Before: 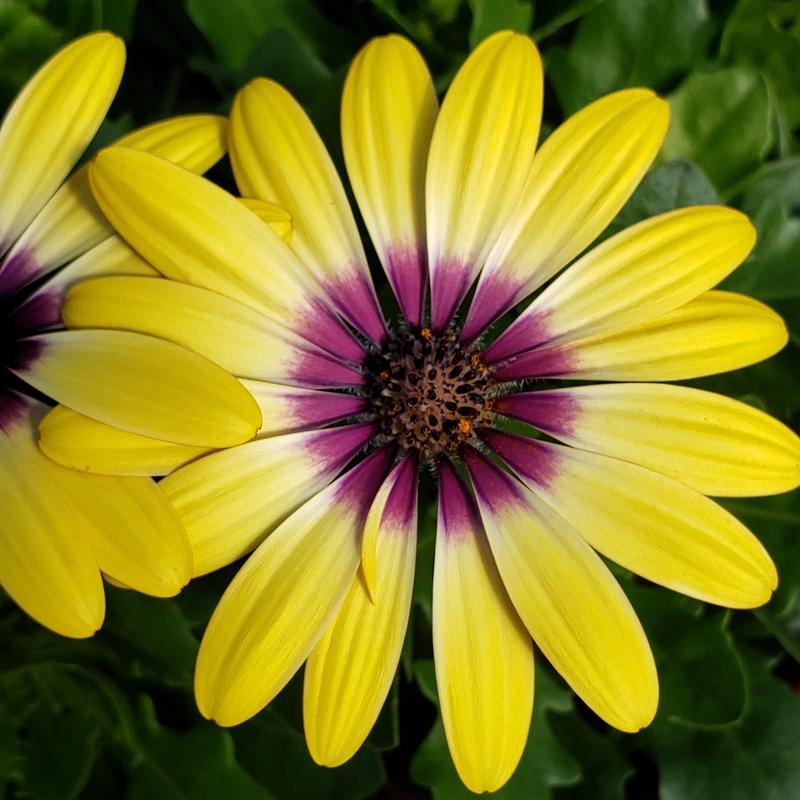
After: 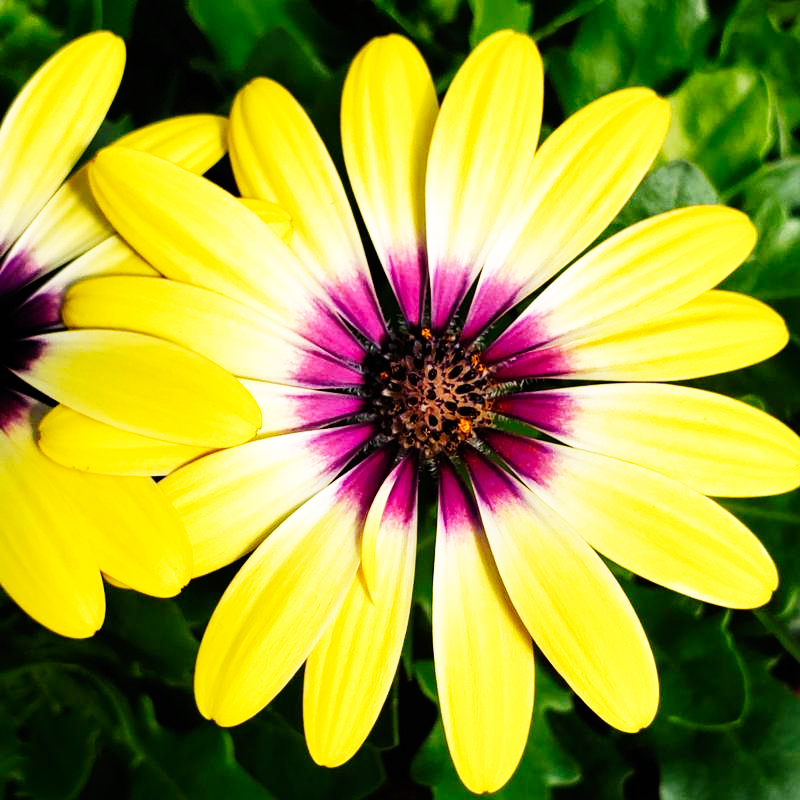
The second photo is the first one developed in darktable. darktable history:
exposure: compensate highlight preservation false
base curve: curves: ch0 [(0, 0) (0.007, 0.004) (0.027, 0.03) (0.046, 0.07) (0.207, 0.54) (0.442, 0.872) (0.673, 0.972) (1, 1)], preserve colors none
